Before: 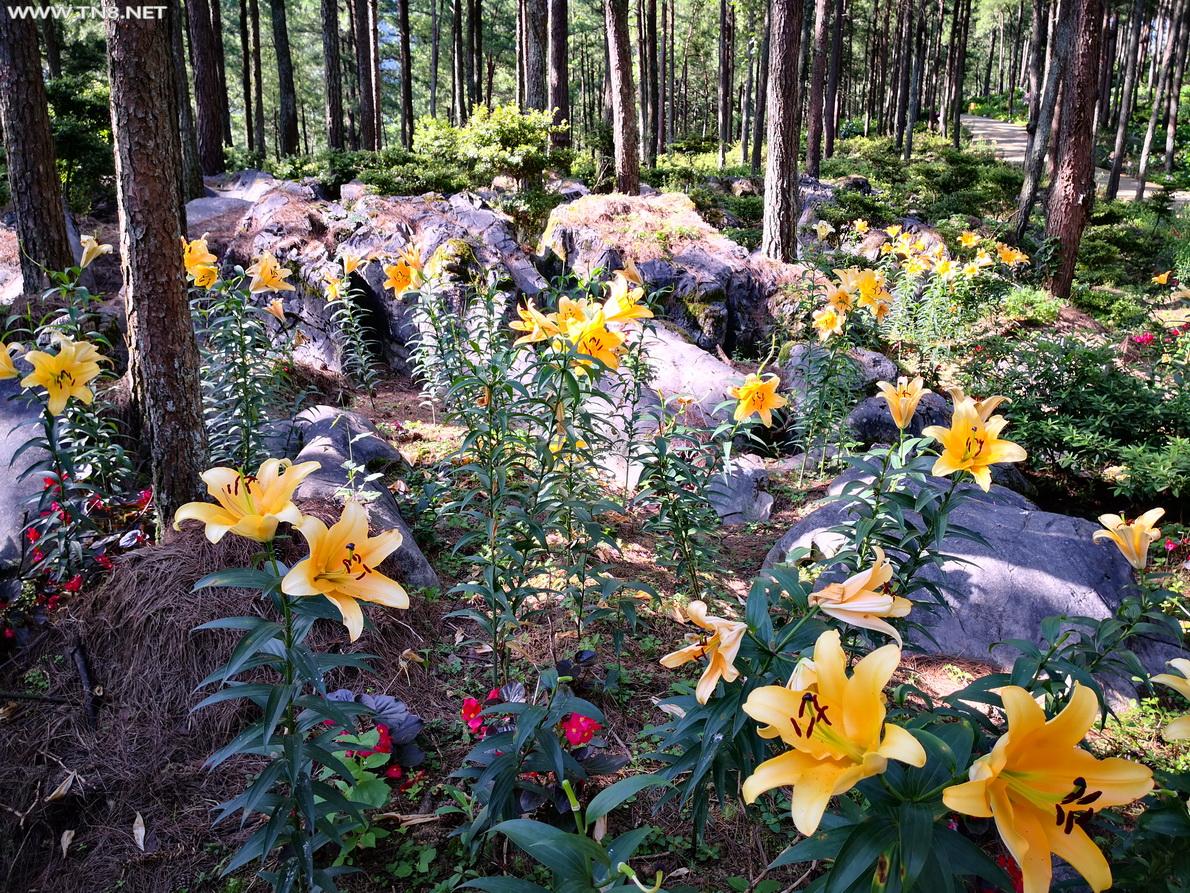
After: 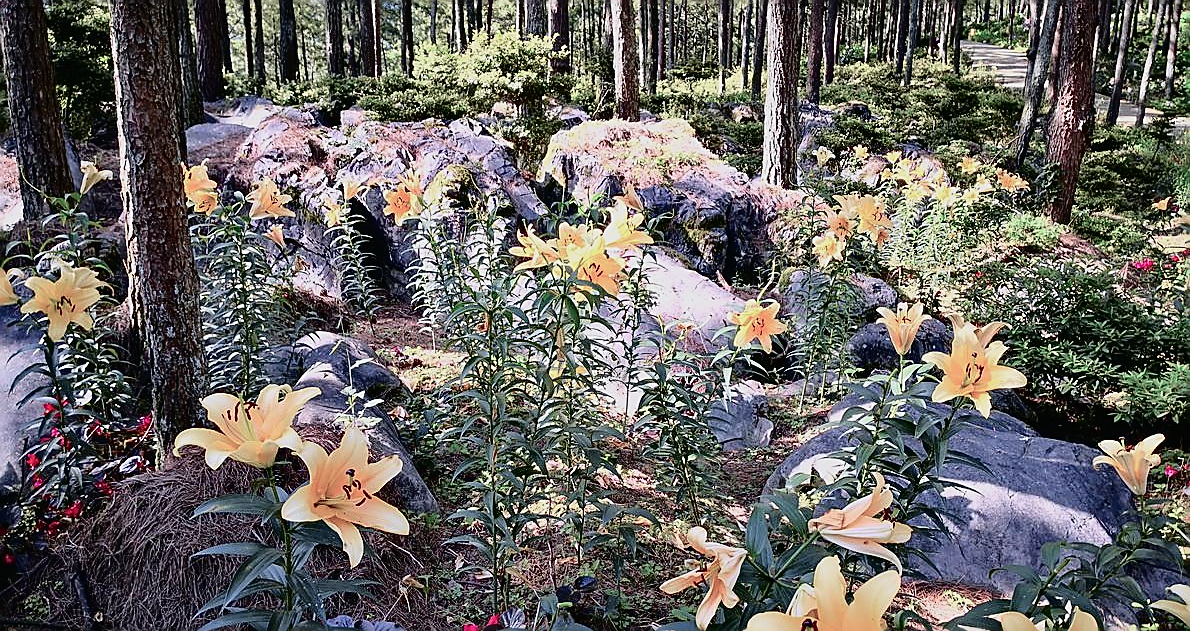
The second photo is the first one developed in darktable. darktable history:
sharpen: radius 1.4, amount 1.25, threshold 0.7
contrast brightness saturation: saturation -0.17
crop and rotate: top 8.293%, bottom 20.996%
tone curve: curves: ch0 [(0, 0.009) (0.105, 0.054) (0.195, 0.132) (0.289, 0.278) (0.384, 0.391) (0.513, 0.53) (0.66, 0.667) (0.895, 0.863) (1, 0.919)]; ch1 [(0, 0) (0.161, 0.092) (0.35, 0.33) (0.403, 0.395) (0.456, 0.469) (0.502, 0.499) (0.519, 0.514) (0.576, 0.584) (0.642, 0.658) (0.701, 0.742) (1, 0.942)]; ch2 [(0, 0) (0.371, 0.362) (0.437, 0.437) (0.501, 0.5) (0.53, 0.528) (0.569, 0.564) (0.619, 0.58) (0.883, 0.752) (1, 0.929)], color space Lab, independent channels, preserve colors none
